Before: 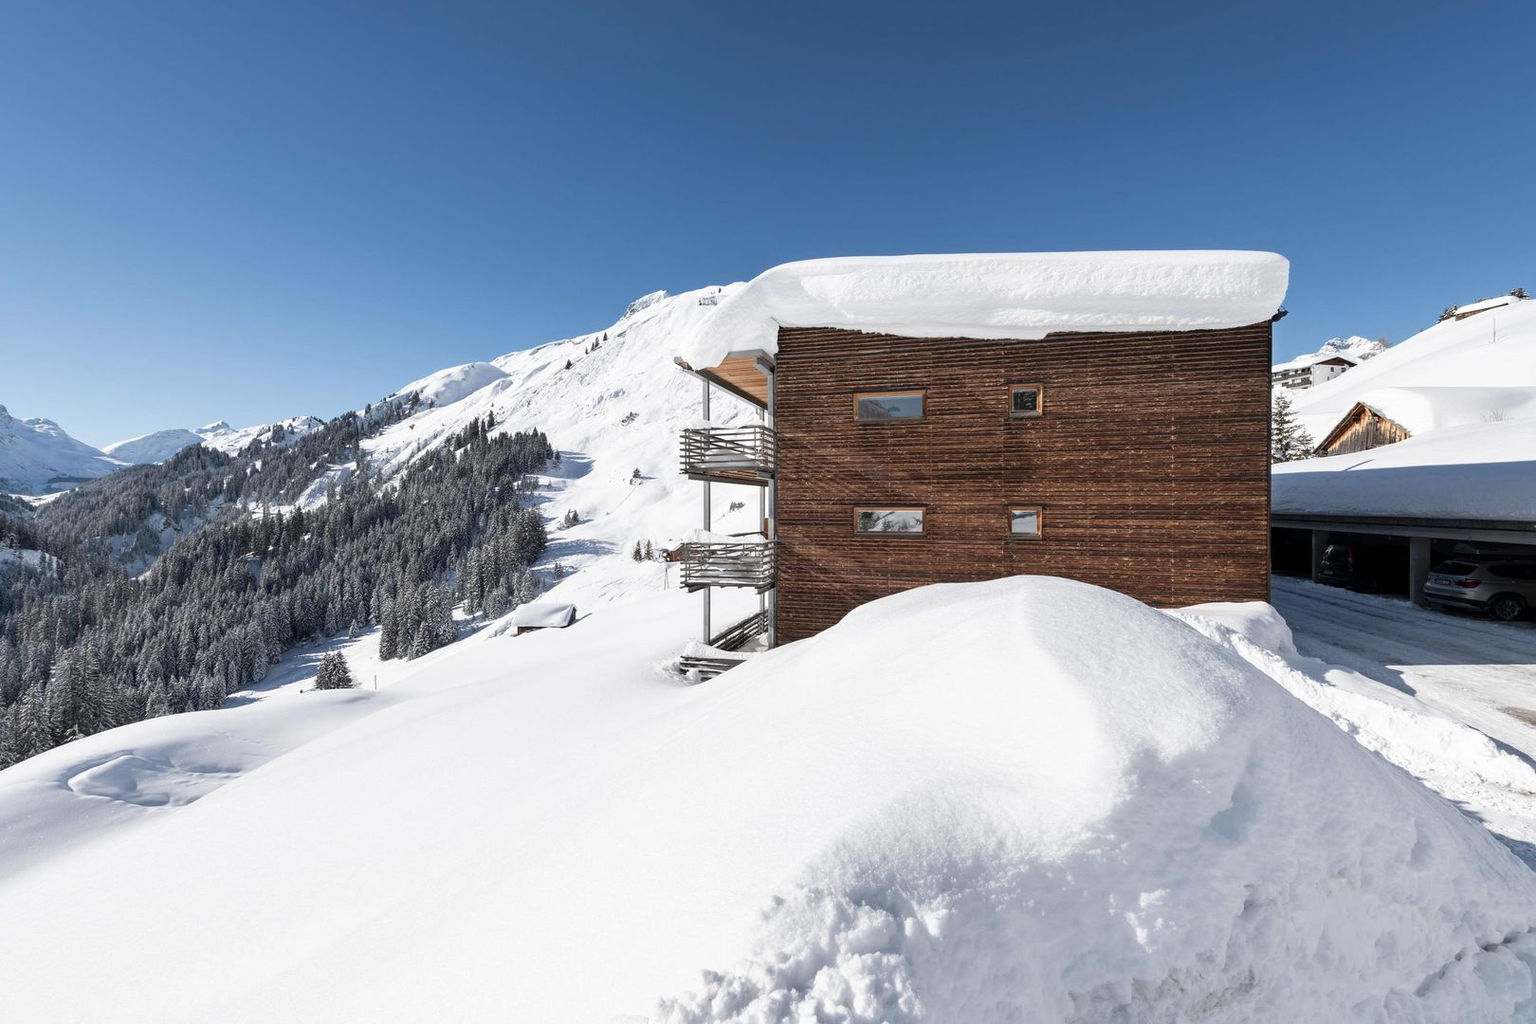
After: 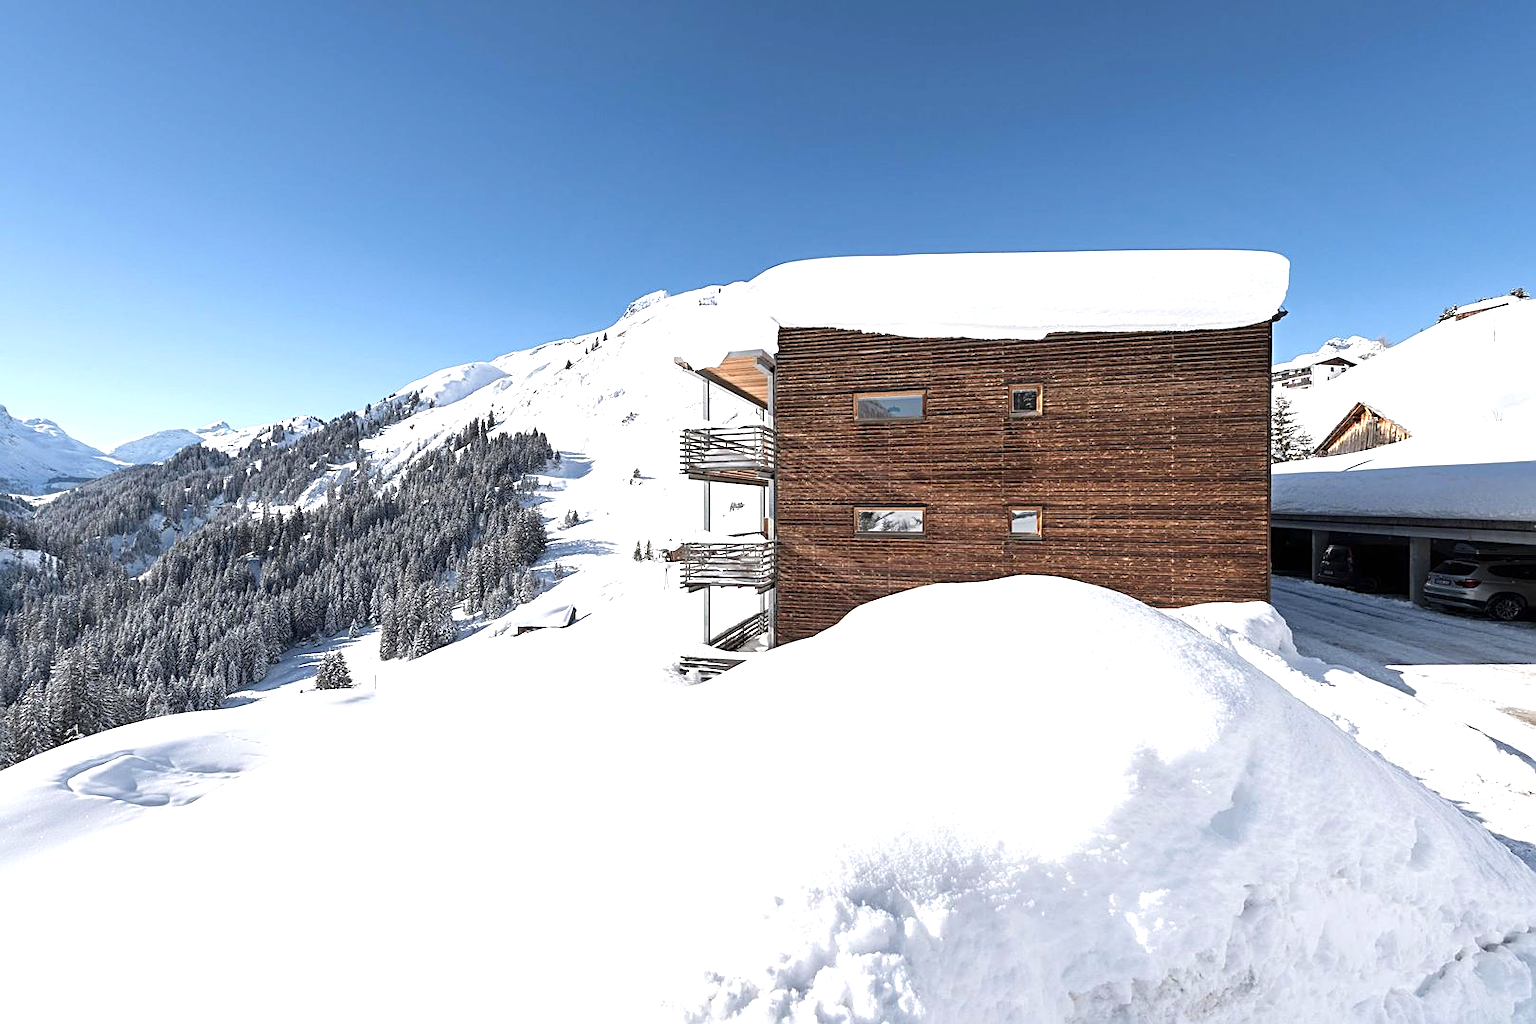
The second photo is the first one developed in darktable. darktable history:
exposure: black level correction 0, exposure 0.698 EV, compensate exposure bias true, compensate highlight preservation false
sharpen: on, module defaults
